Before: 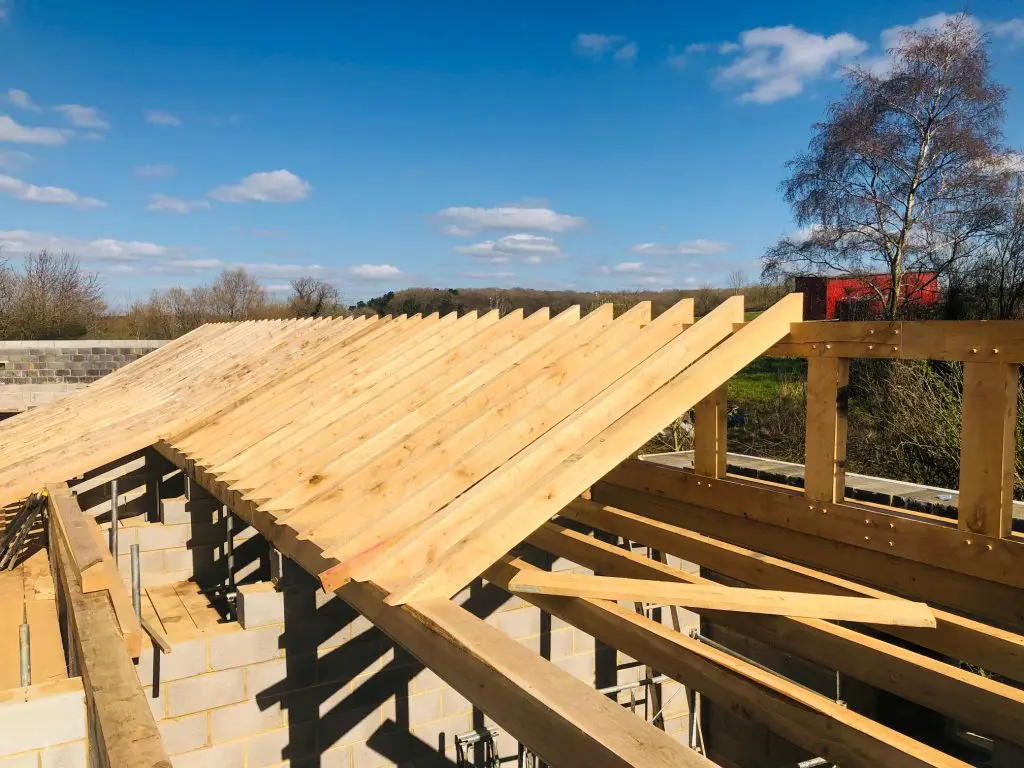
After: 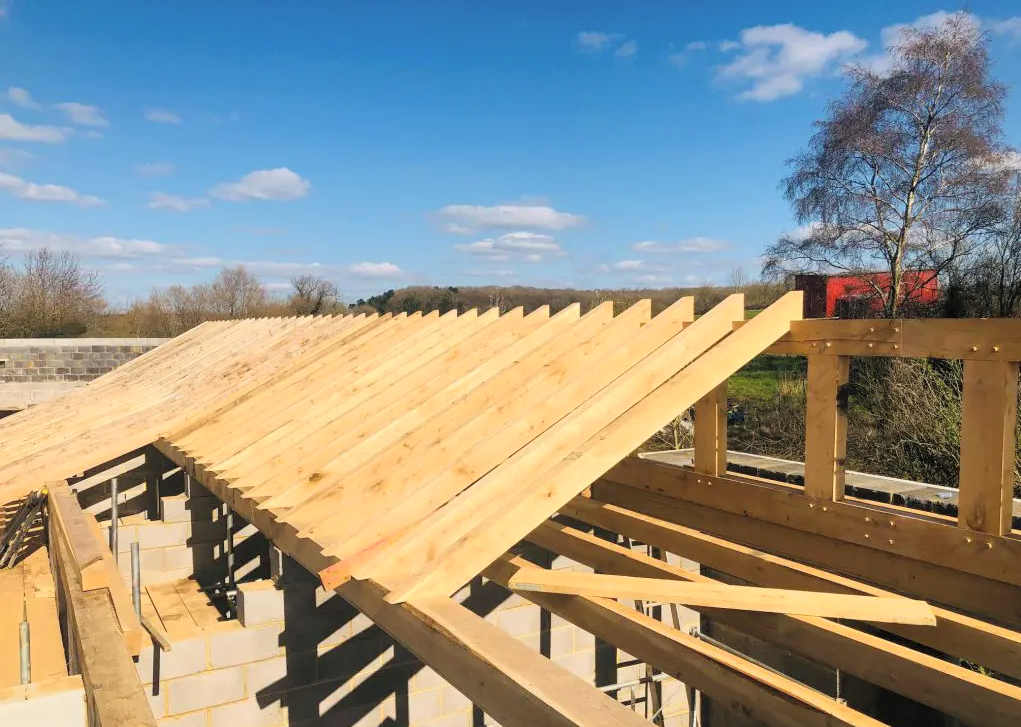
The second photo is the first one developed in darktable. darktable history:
contrast brightness saturation: brightness 0.124
exposure: black level correction 0.001, compensate highlight preservation false
crop: top 0.261%, right 0.265%, bottom 5.035%
